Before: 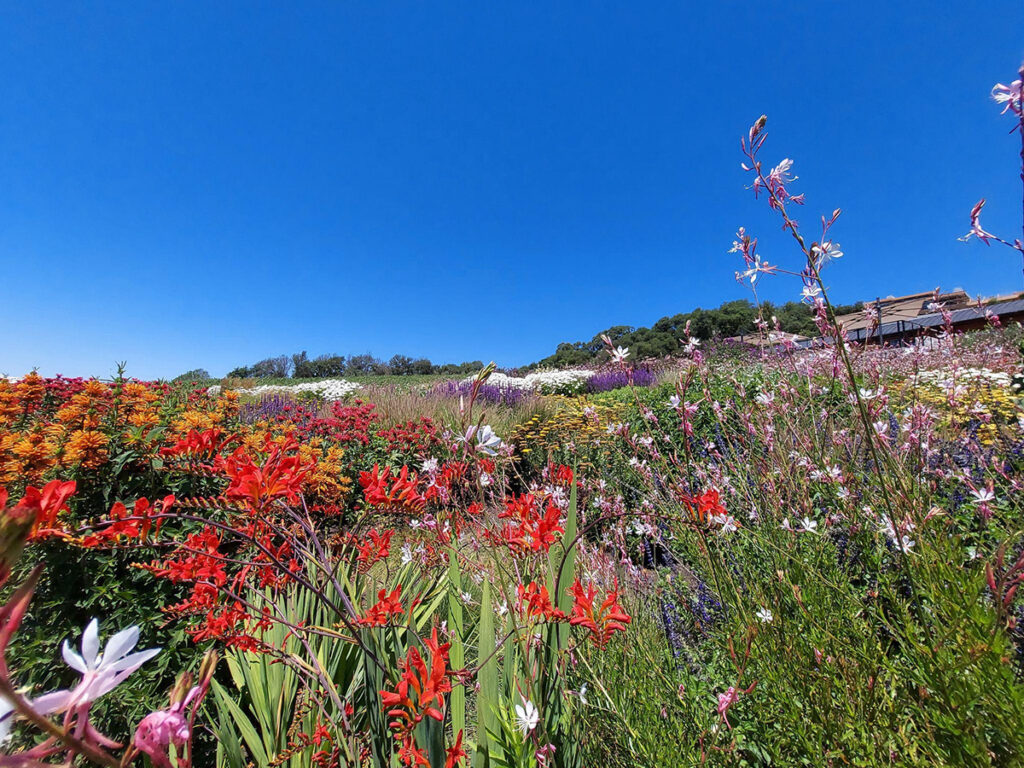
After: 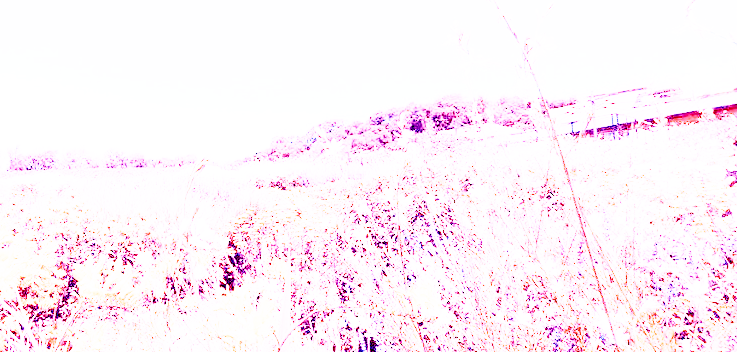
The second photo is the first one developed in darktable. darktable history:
white balance: red 8, blue 8
tone equalizer: -7 EV 0.15 EV, -6 EV 0.6 EV, -5 EV 1.15 EV, -4 EV 1.33 EV, -3 EV 1.15 EV, -2 EV 0.6 EV, -1 EV 0.15 EV, mask exposure compensation -0.5 EV
exposure: black level correction 0, exposure 0.7 EV, compensate exposure bias true, compensate highlight preservation false
crop and rotate: left 27.938%, top 27.046%, bottom 27.046%
sigmoid: contrast 1.8, skew -0.2, preserve hue 0%, red attenuation 0.1, red rotation 0.035, green attenuation 0.1, green rotation -0.017, blue attenuation 0.15, blue rotation -0.052, base primaries Rec2020
